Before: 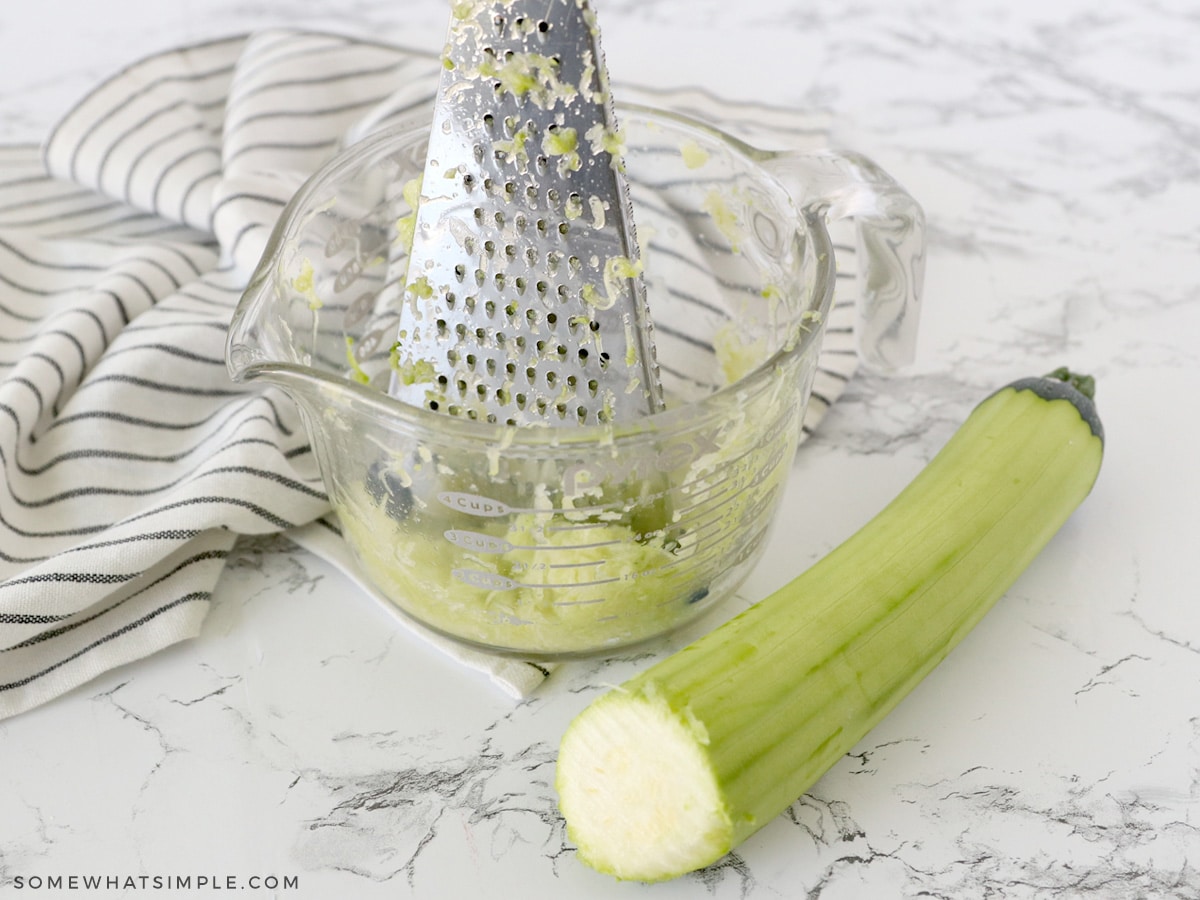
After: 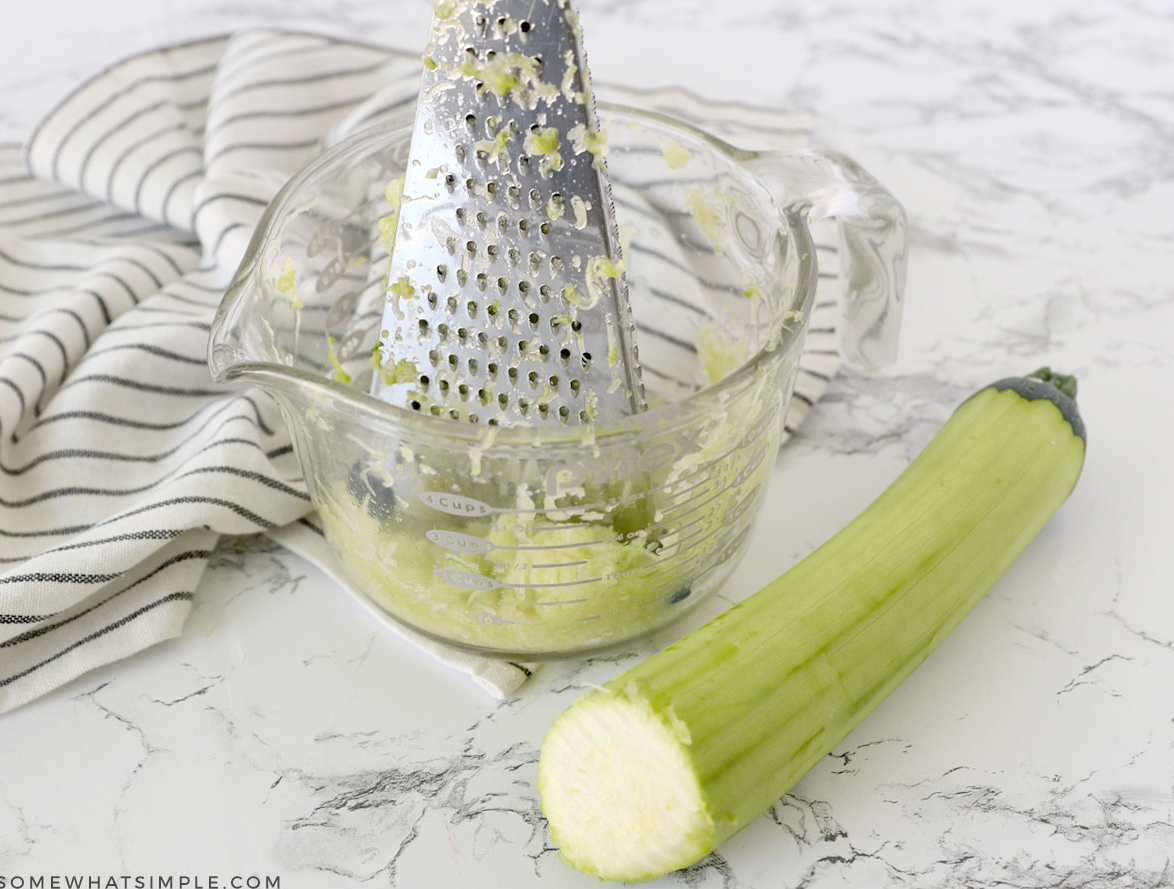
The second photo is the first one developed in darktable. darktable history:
crop and rotate: left 1.549%, right 0.601%, bottom 1.2%
